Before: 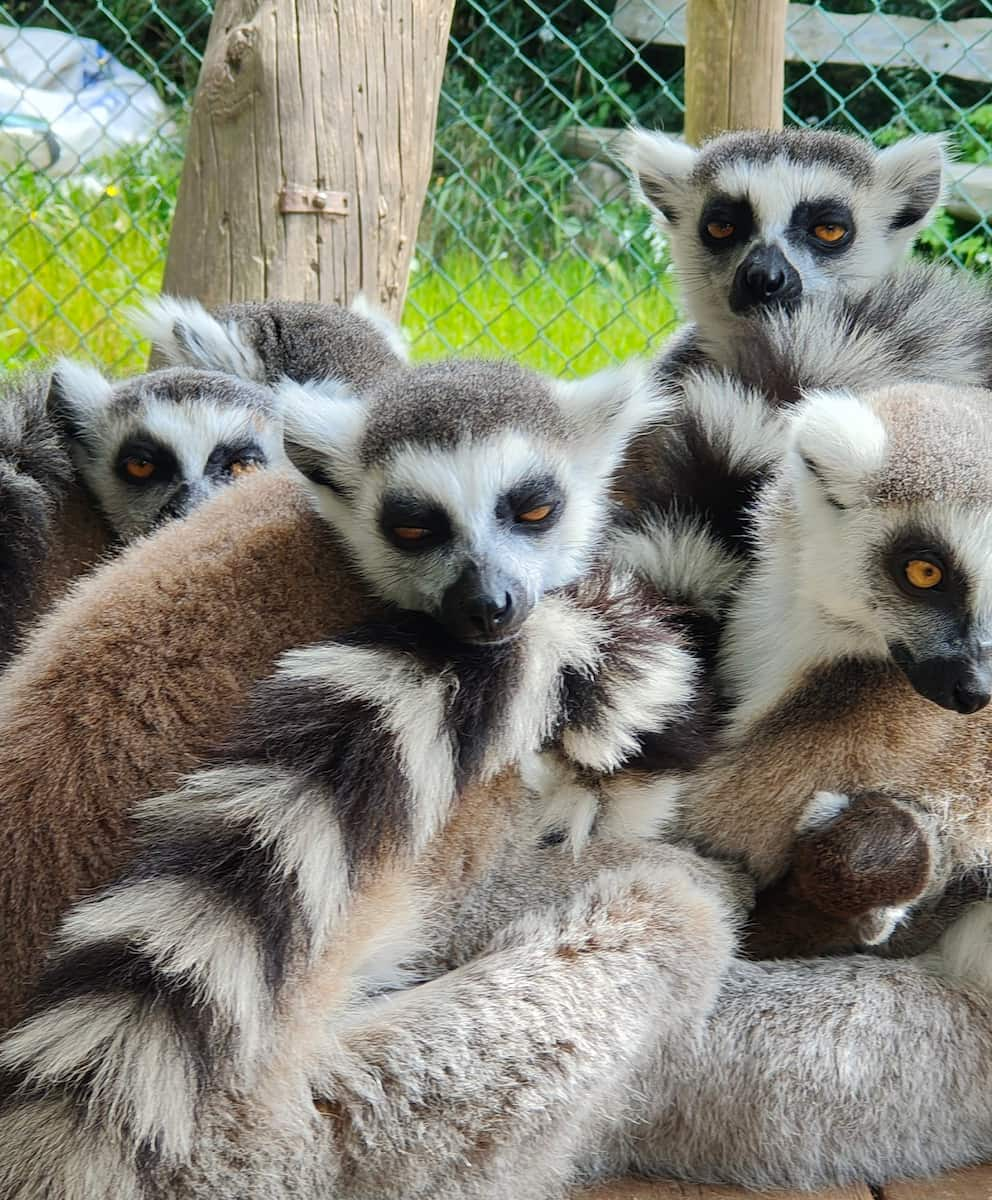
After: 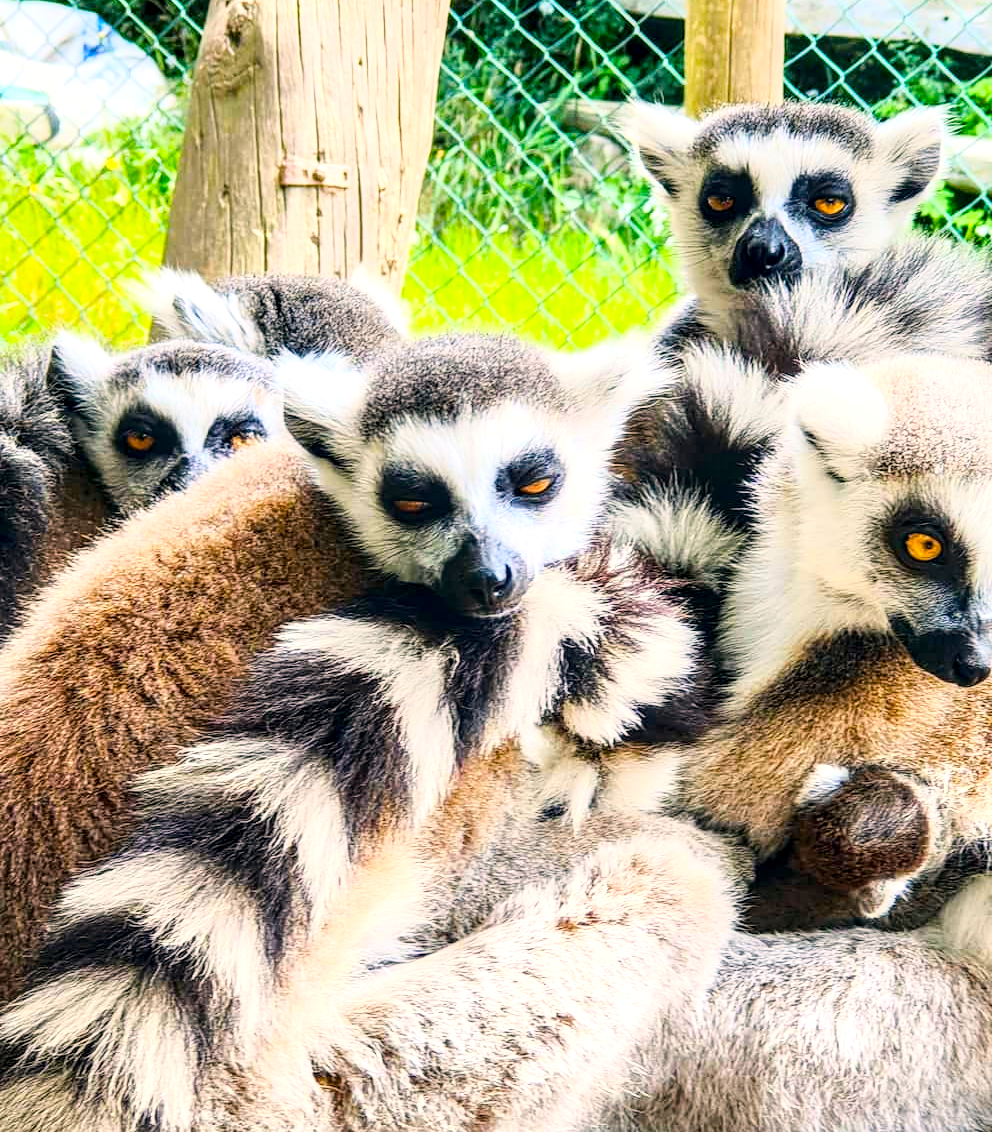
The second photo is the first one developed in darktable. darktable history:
color balance rgb: perceptual saturation grading › global saturation 26.528%, perceptual saturation grading › highlights -27.957%, perceptual saturation grading › mid-tones 15.814%, perceptual saturation grading › shadows 33.197%, global vibrance 20%
exposure: compensate highlight preservation false
base curve: curves: ch0 [(0, 0) (0.018, 0.026) (0.143, 0.37) (0.33, 0.731) (0.458, 0.853) (0.735, 0.965) (0.905, 0.986) (1, 1)]
crop and rotate: top 2.299%, bottom 3.288%
local contrast: detail 150%
color correction: highlights a* 5.45, highlights b* 5.28, shadows a* -4.84, shadows b* -5.13
